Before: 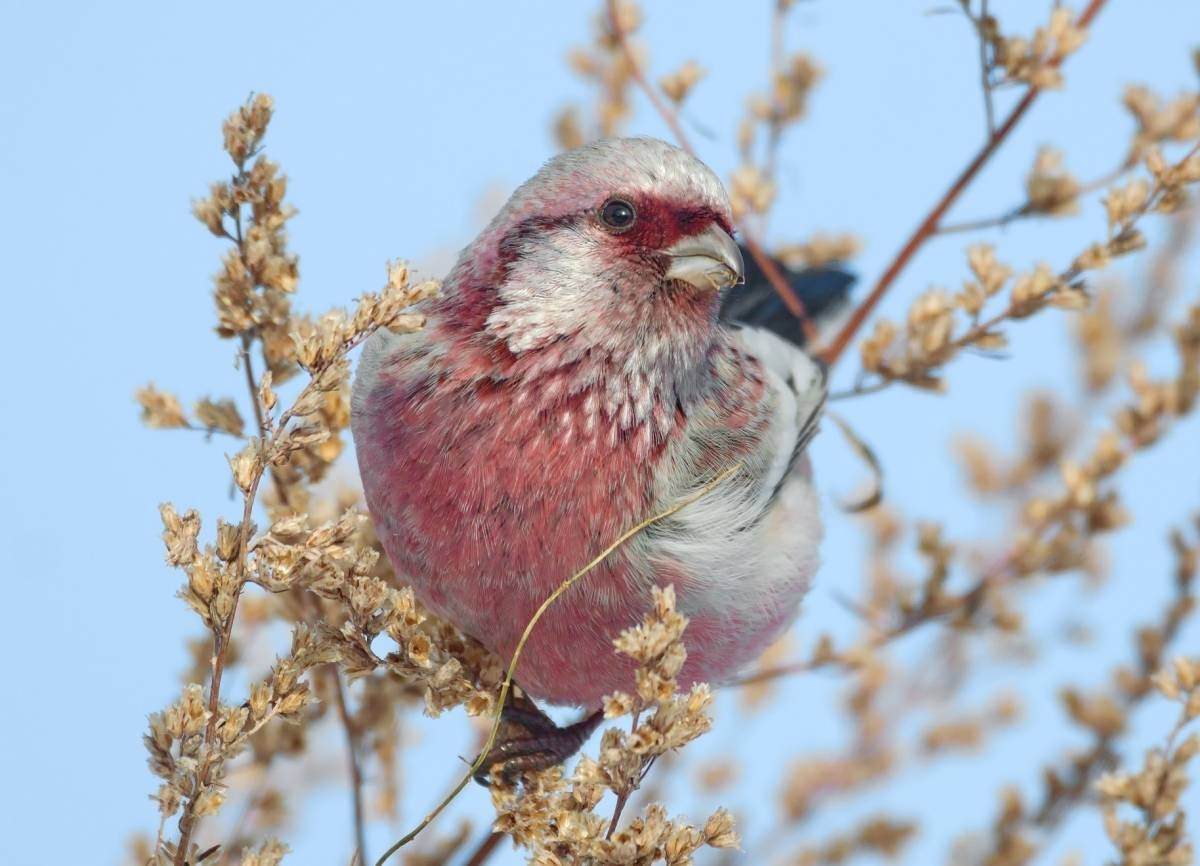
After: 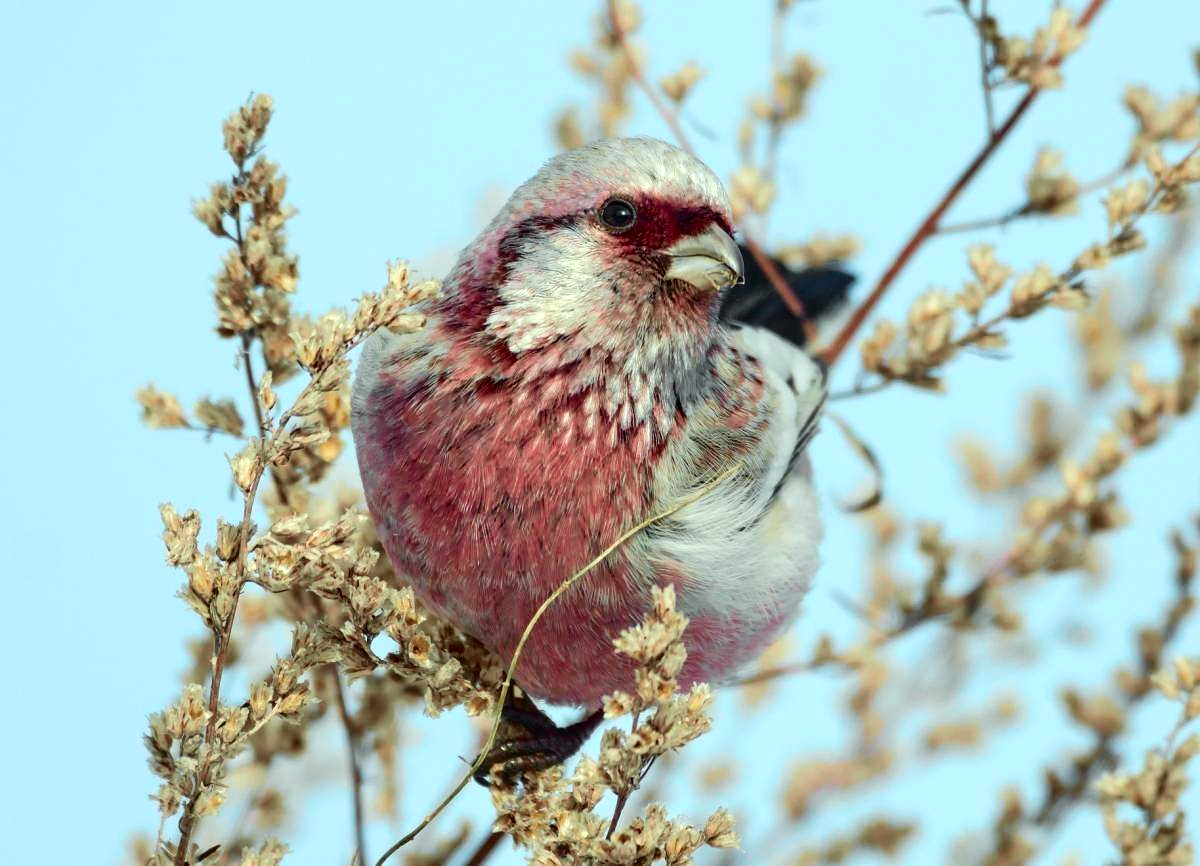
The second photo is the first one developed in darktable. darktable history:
tone curve: curves: ch0 [(0.003, 0) (0.066, 0.031) (0.163, 0.112) (0.264, 0.238) (0.395, 0.421) (0.517, 0.56) (0.684, 0.734) (0.791, 0.814) (1, 1)]; ch1 [(0, 0) (0.164, 0.115) (0.337, 0.332) (0.39, 0.398) (0.464, 0.461) (0.501, 0.5) (0.507, 0.5) (0.534, 0.532) (0.577, 0.59) (0.652, 0.681) (0.733, 0.749) (0.811, 0.796) (1, 1)]; ch2 [(0, 0) (0.337, 0.382) (0.464, 0.476) (0.501, 0.502) (0.527, 0.54) (0.551, 0.565) (0.6, 0.59) (0.687, 0.675) (1, 1)], color space Lab, independent channels, preserve colors none
color balance rgb: shadows lift › luminance -10%, power › luminance -9%, linear chroma grading › global chroma 10%, global vibrance 10%, contrast 15%, saturation formula JzAzBz (2021)
color correction: highlights a* -8, highlights b* 3.1
contrast brightness saturation: contrast 0.07
